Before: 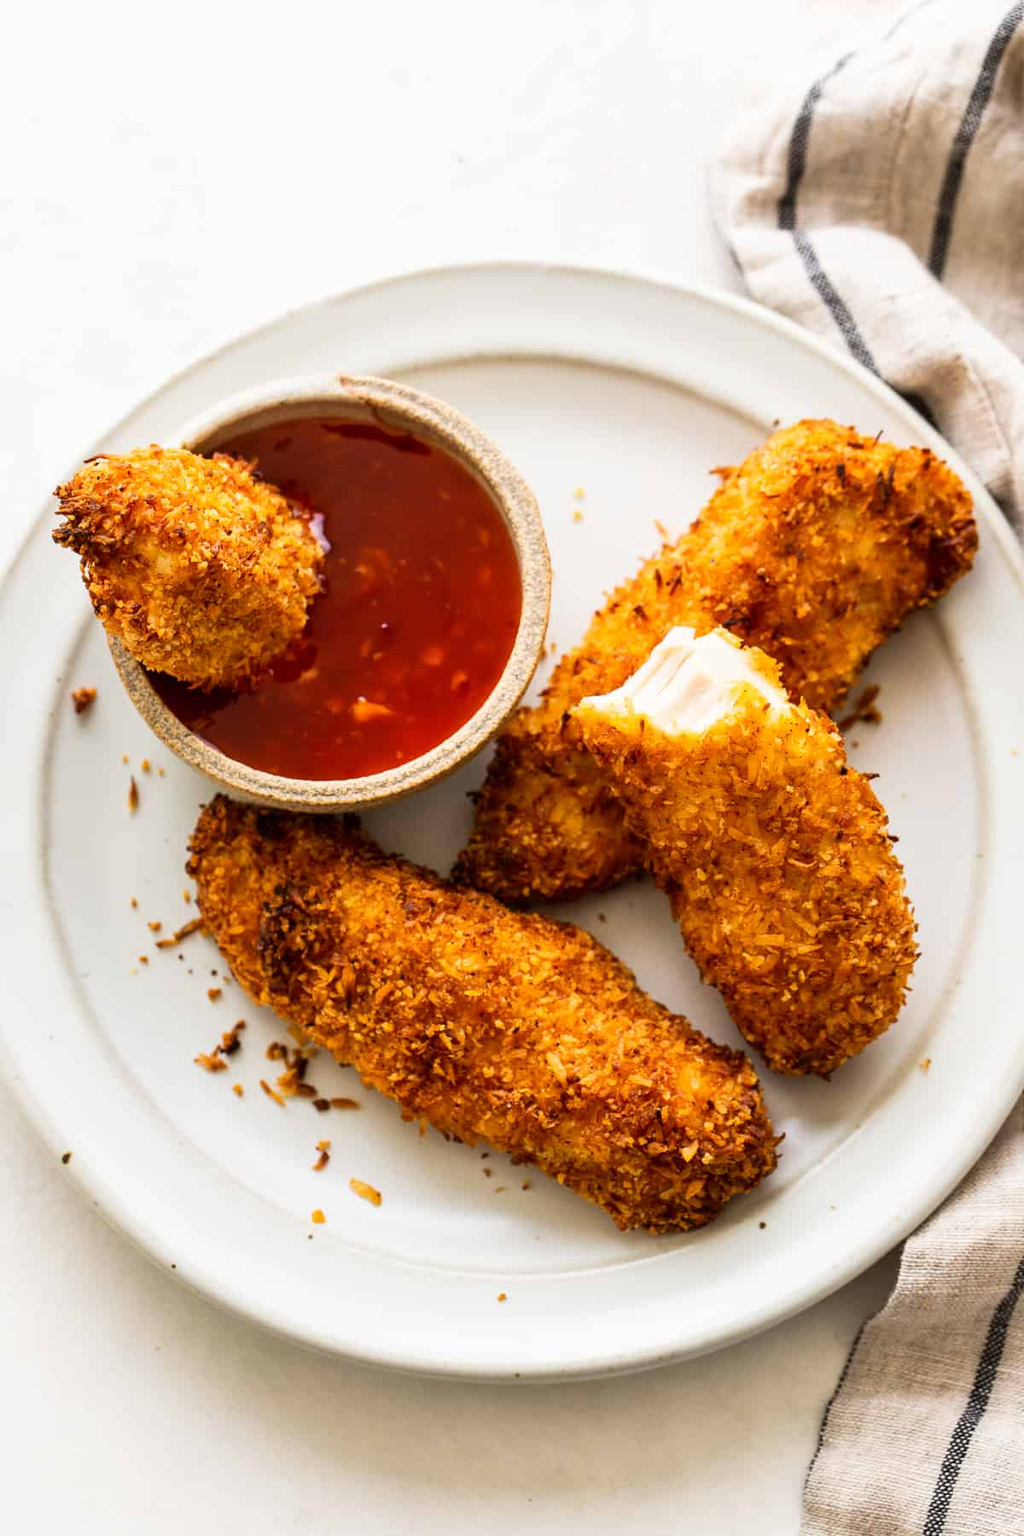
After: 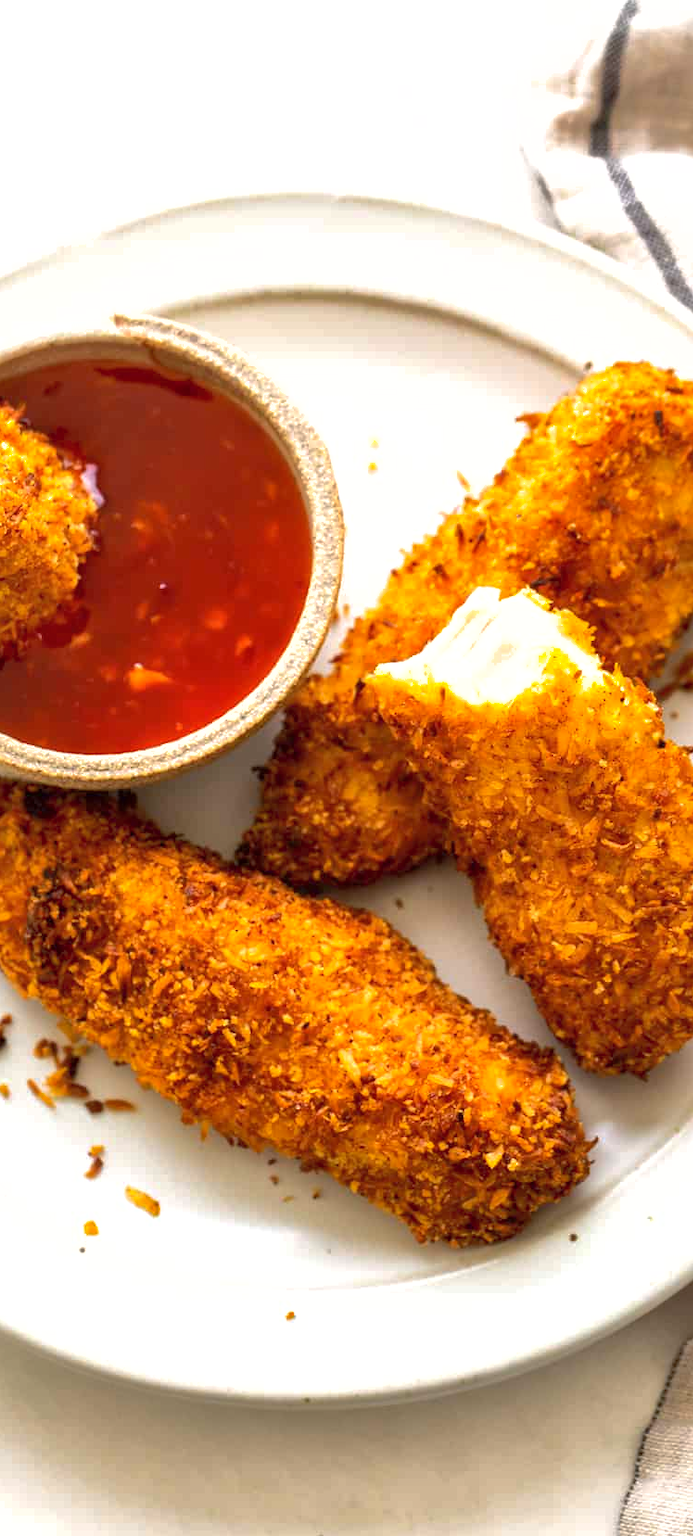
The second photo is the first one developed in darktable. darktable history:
crop and rotate: left 22.99%, top 5.631%, right 14.671%, bottom 2.288%
exposure: exposure 0.375 EV, compensate exposure bias true, compensate highlight preservation false
shadows and highlights: on, module defaults
